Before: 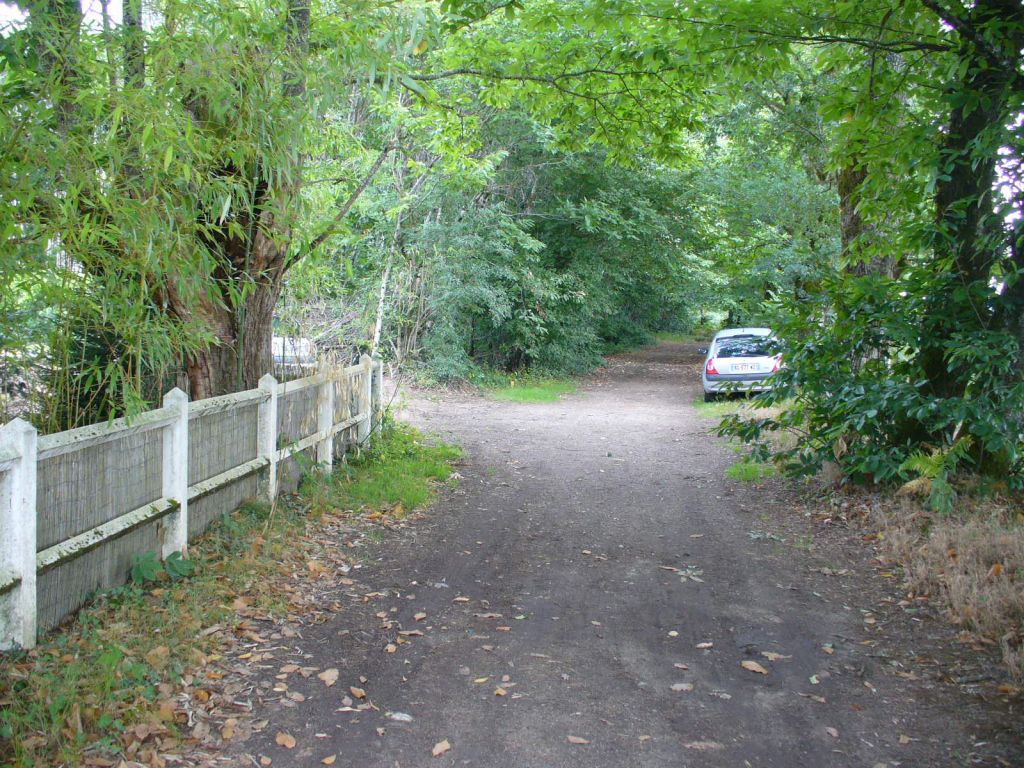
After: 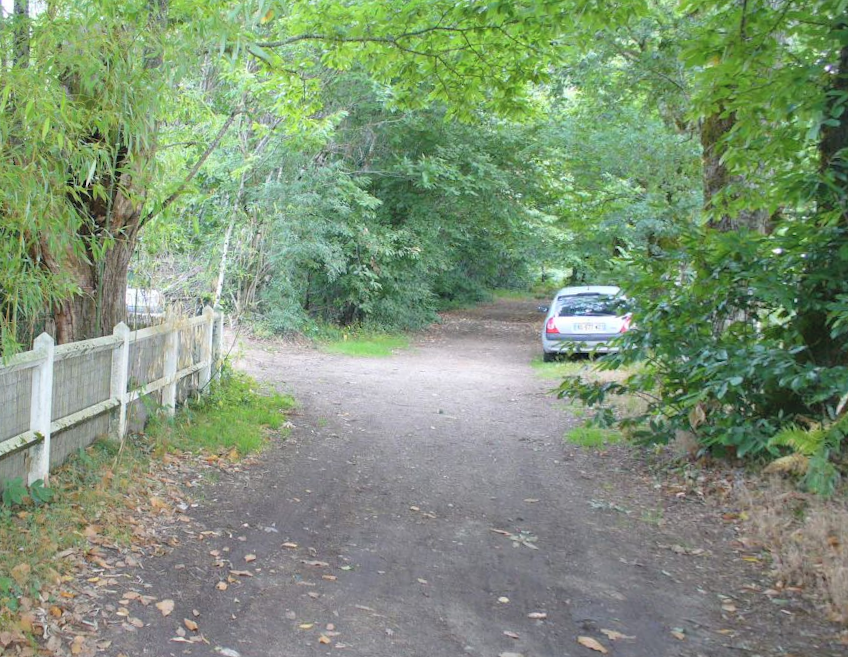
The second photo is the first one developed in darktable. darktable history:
contrast brightness saturation: brightness 0.13
crop: left 8.026%, right 7.374%
rotate and perspective: rotation 1.69°, lens shift (vertical) -0.023, lens shift (horizontal) -0.291, crop left 0.025, crop right 0.988, crop top 0.092, crop bottom 0.842
